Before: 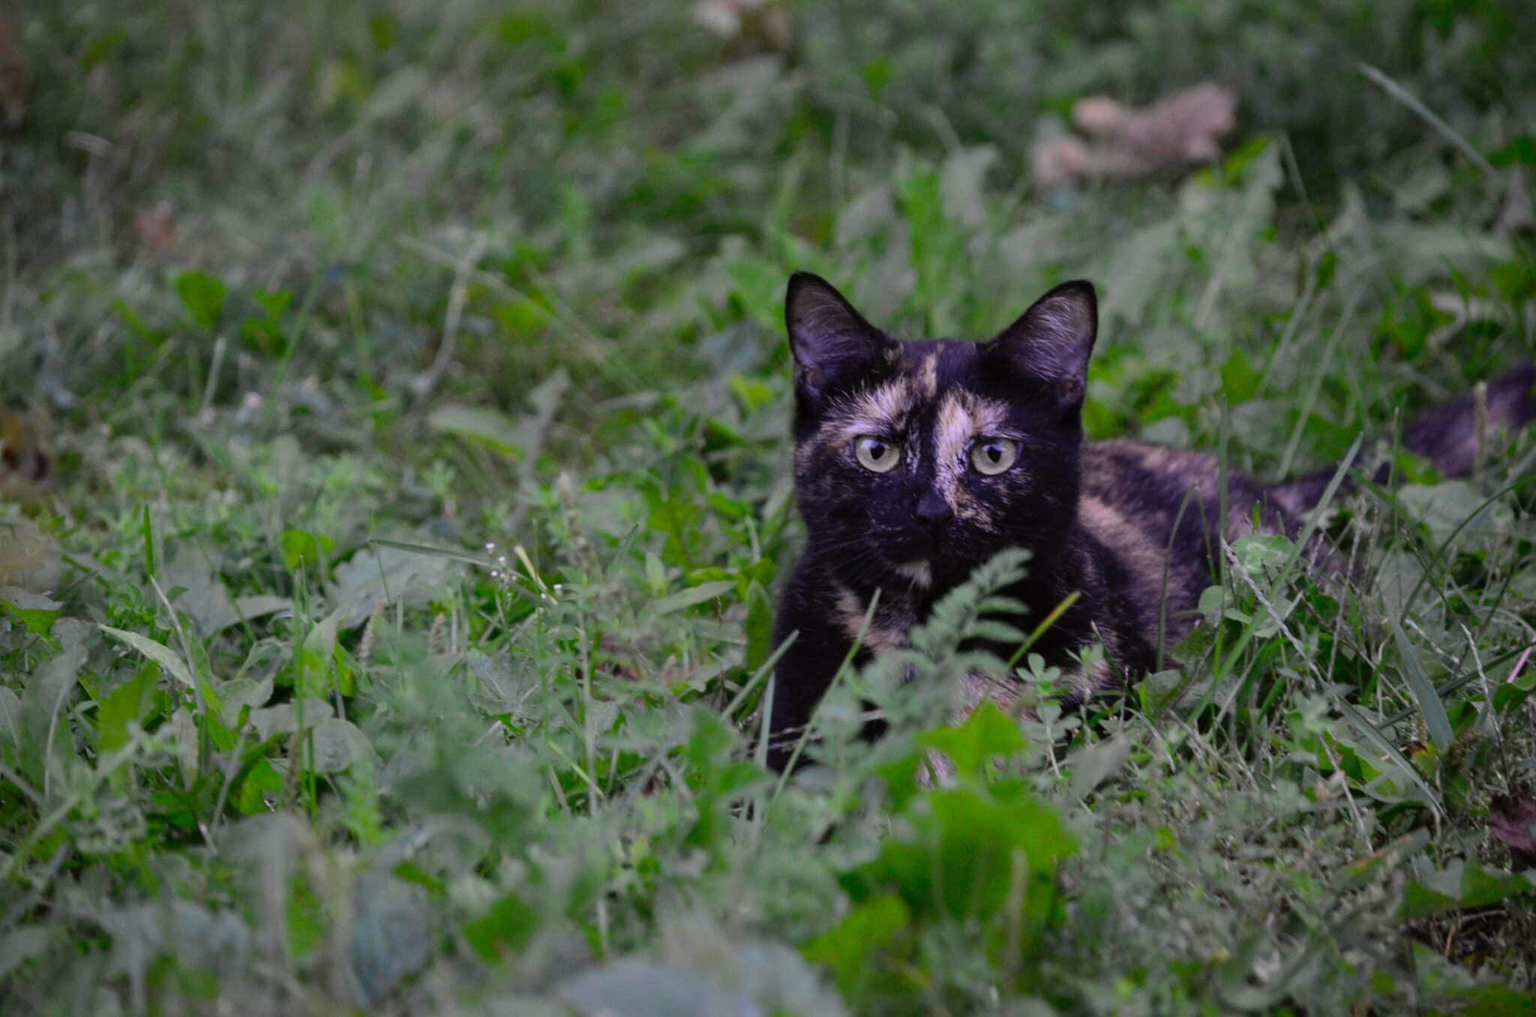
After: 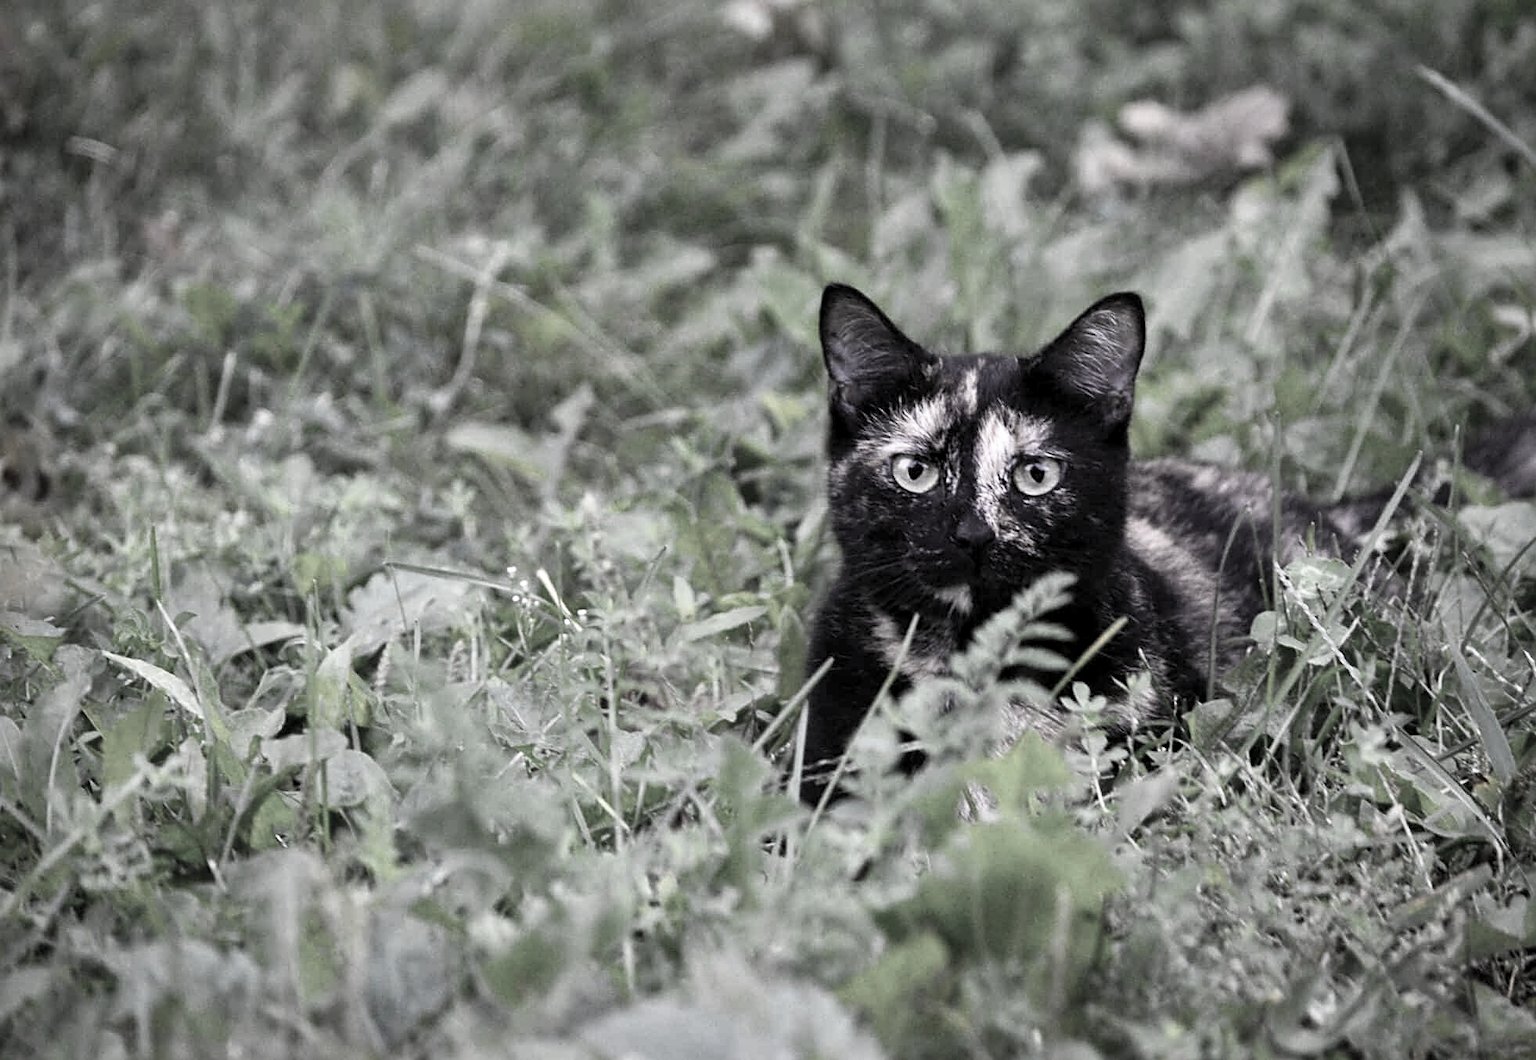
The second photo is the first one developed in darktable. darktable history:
exposure: compensate highlight preservation false
levels: levels [0.026, 0.507, 0.987]
crop: right 4.15%, bottom 0.027%
local contrast: mode bilateral grid, contrast 20, coarseness 49, detail 119%, midtone range 0.2
sharpen: on, module defaults
color correction: highlights b* 0.028, saturation 0.184
base curve: curves: ch0 [(0, 0) (0.495, 0.917) (1, 1)], preserve colors none
